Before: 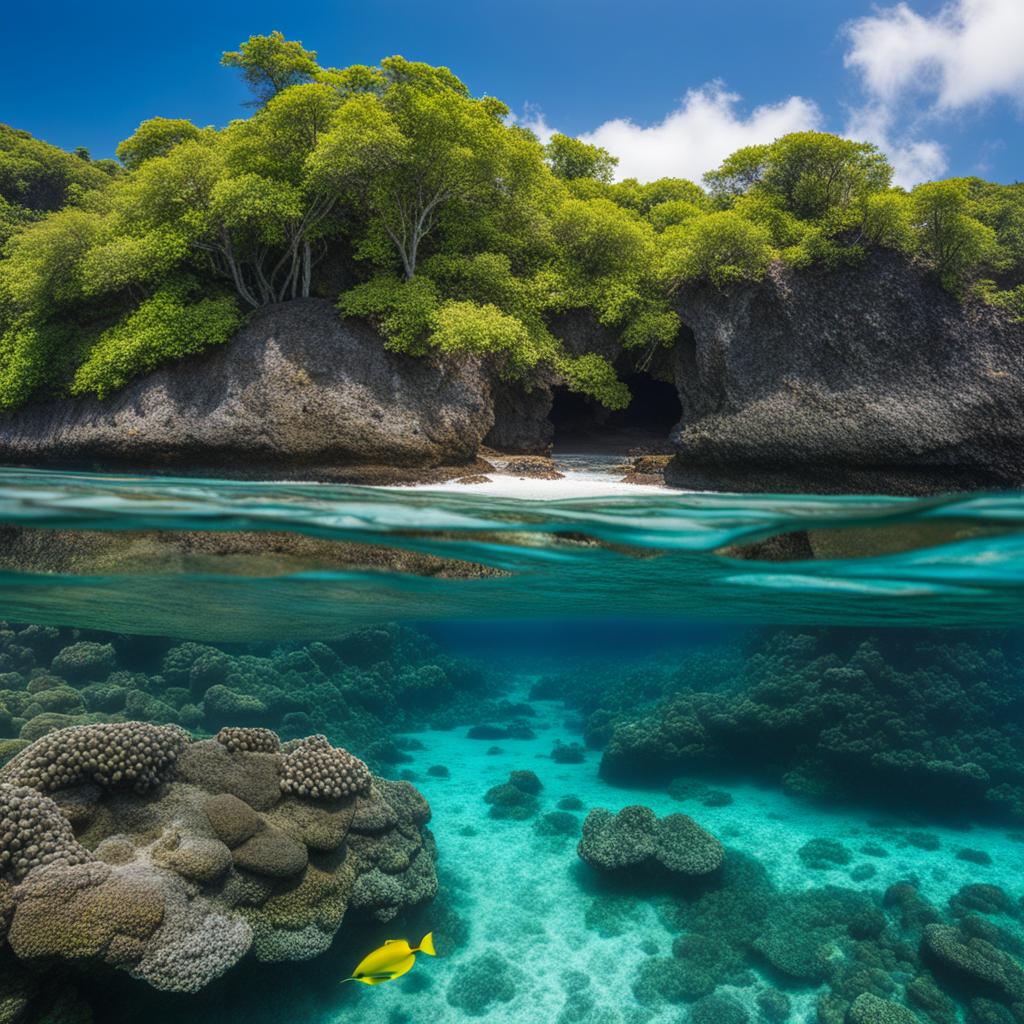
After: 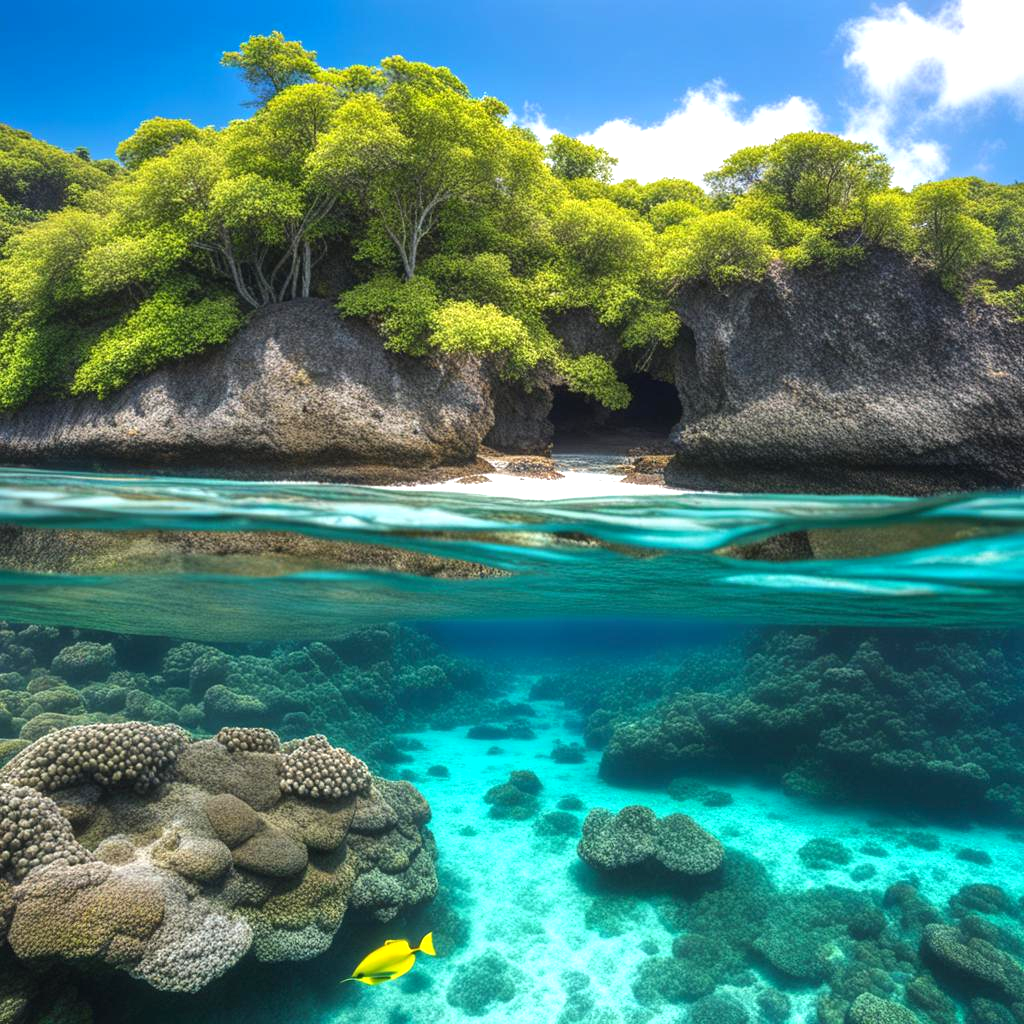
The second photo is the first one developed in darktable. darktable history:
exposure: black level correction 0, exposure 0.703 EV, compensate highlight preservation false
levels: levels [0, 0.474, 0.947]
